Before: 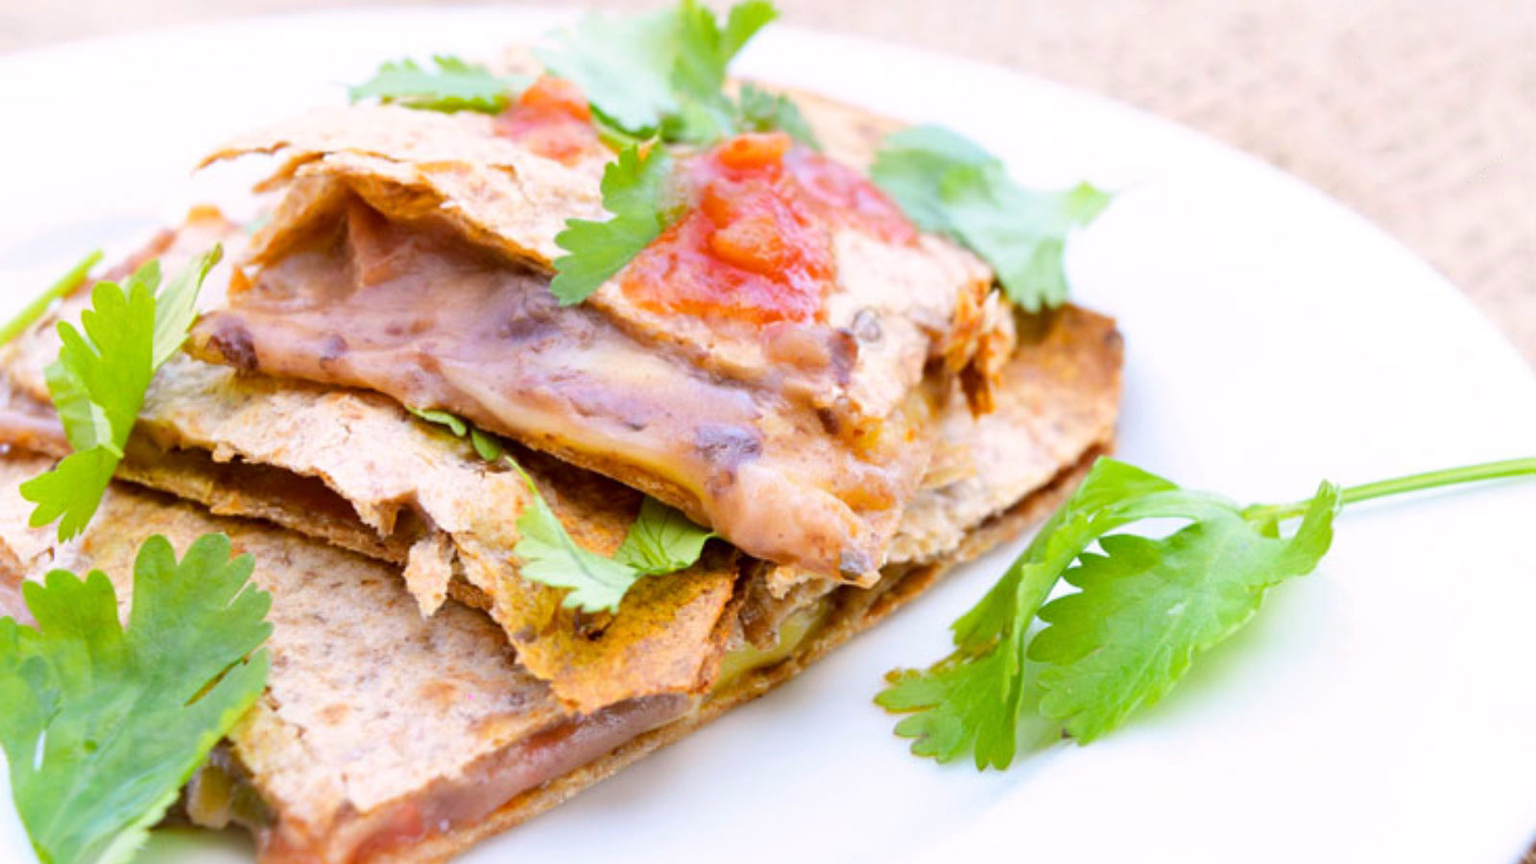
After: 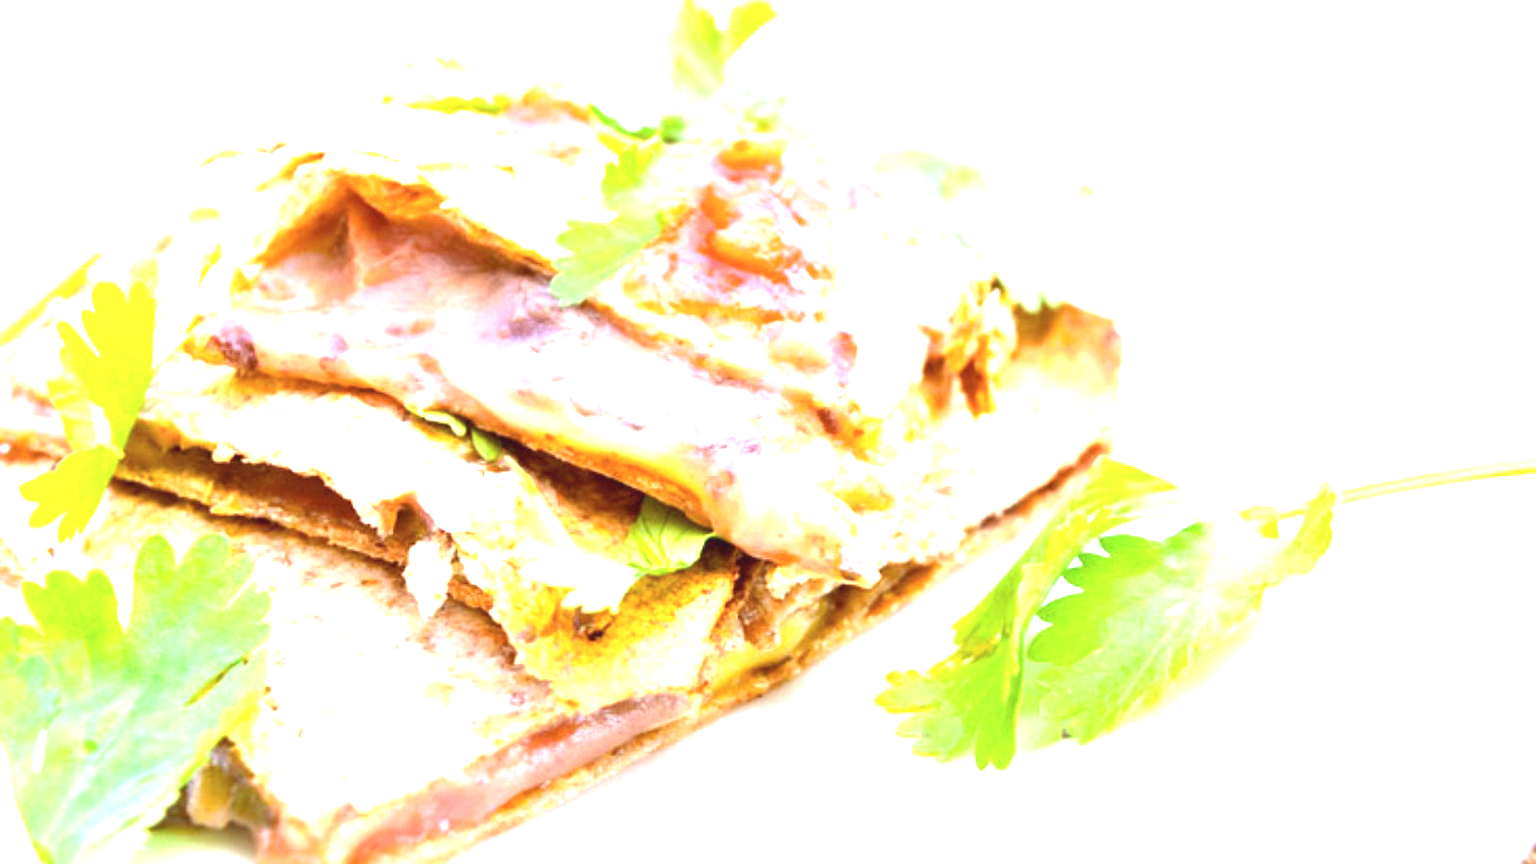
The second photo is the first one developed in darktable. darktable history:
exposure: black level correction 0, exposure 1.75 EV, compensate exposure bias true, compensate highlight preservation false
contrast brightness saturation: contrast -0.1, saturation -0.1
